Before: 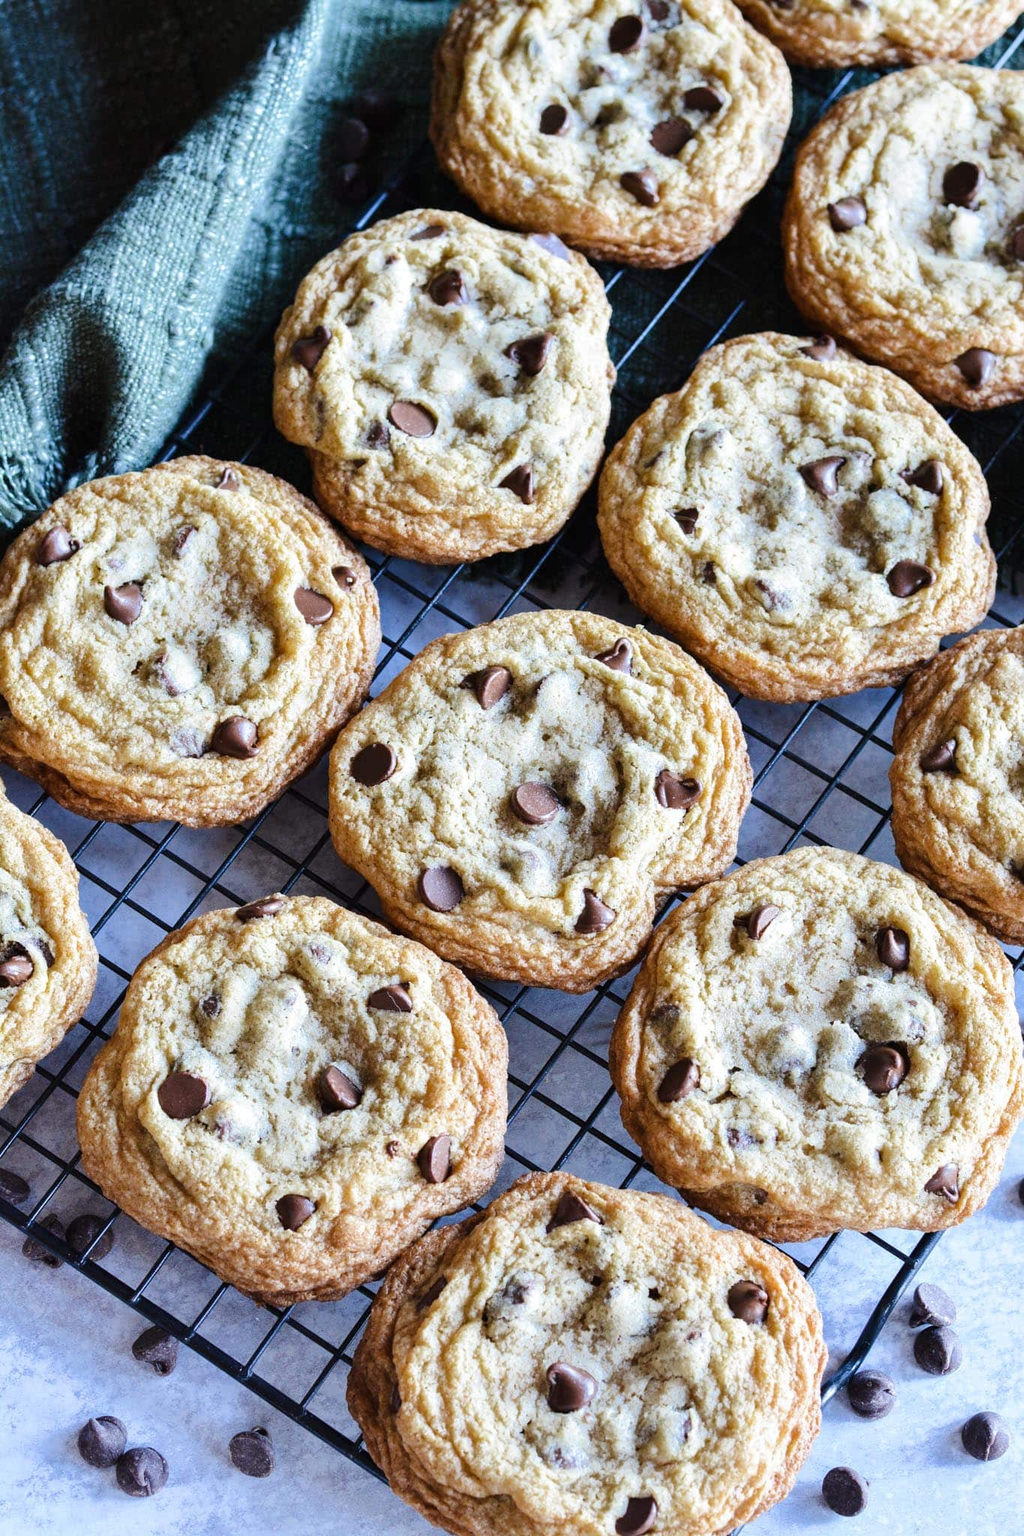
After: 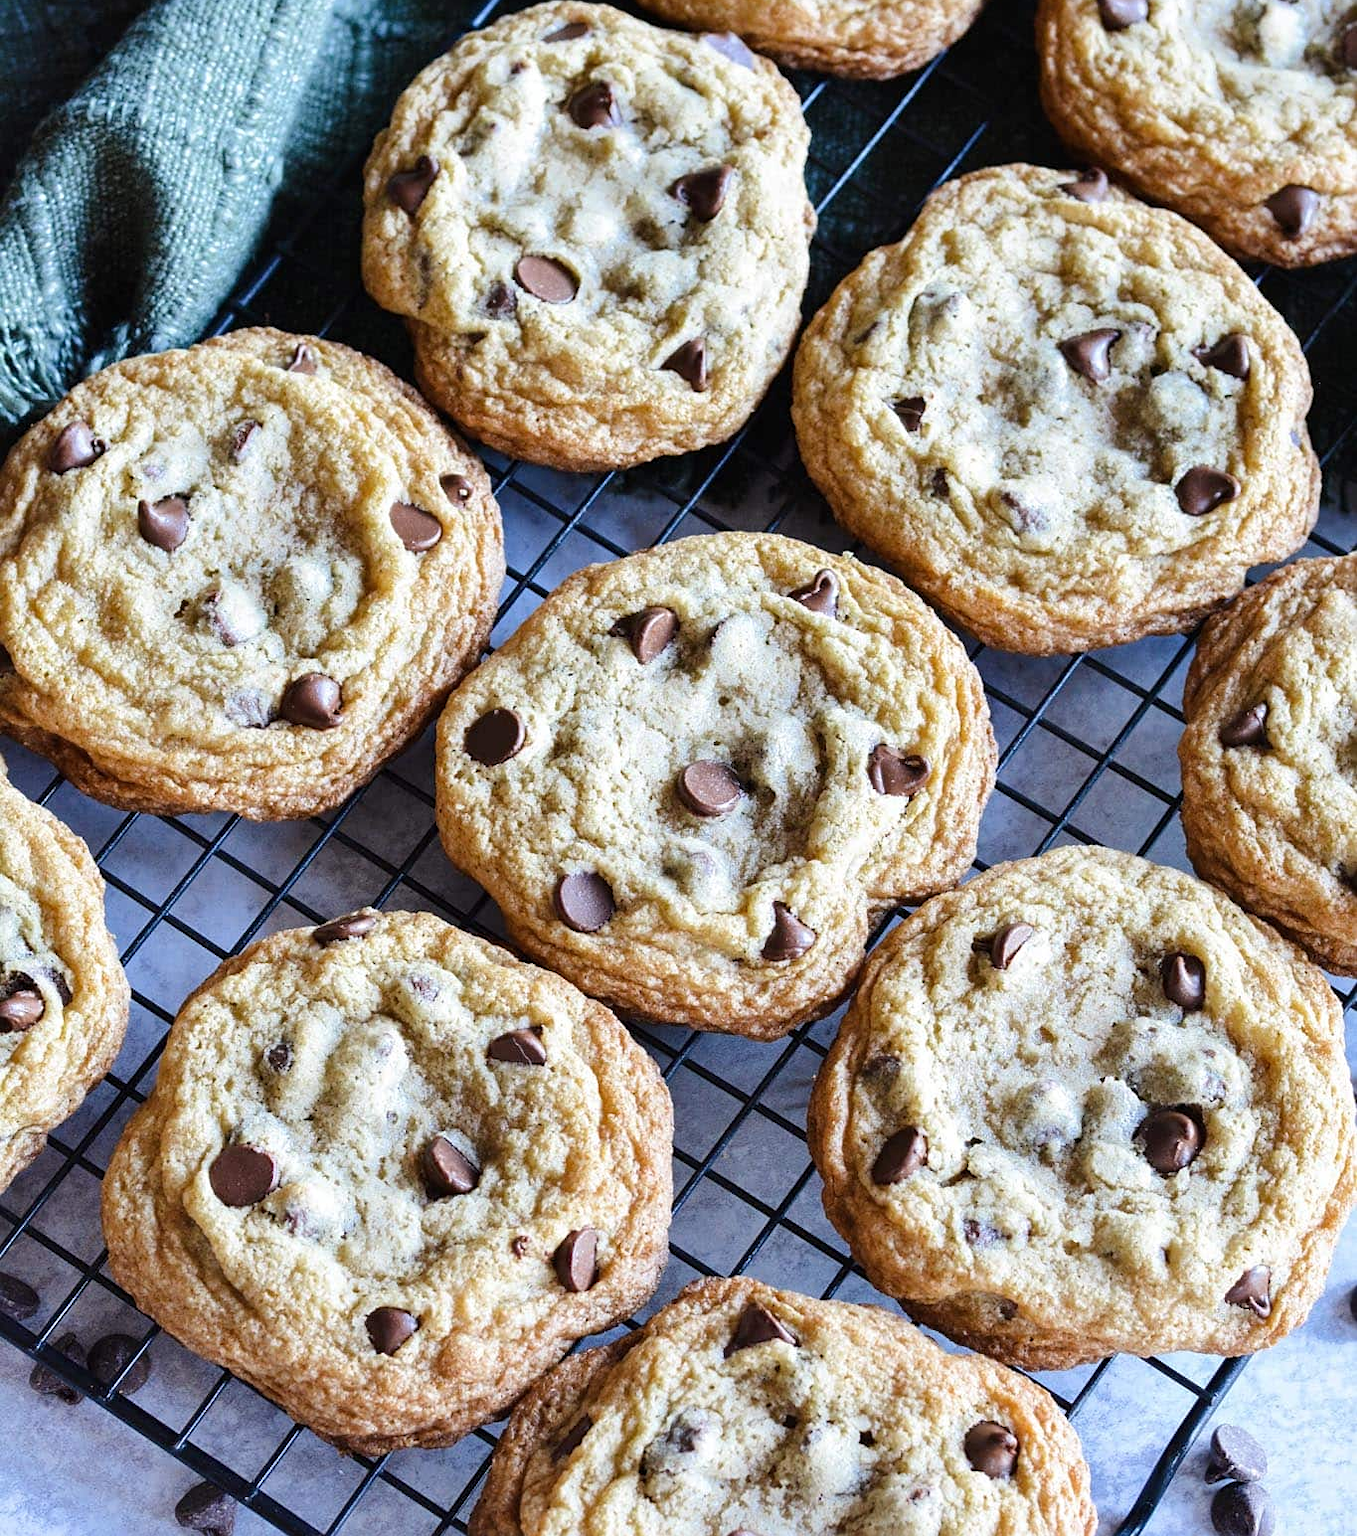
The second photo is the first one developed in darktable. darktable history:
crop: top 13.608%, bottom 10.926%
sharpen: amount 0.213
